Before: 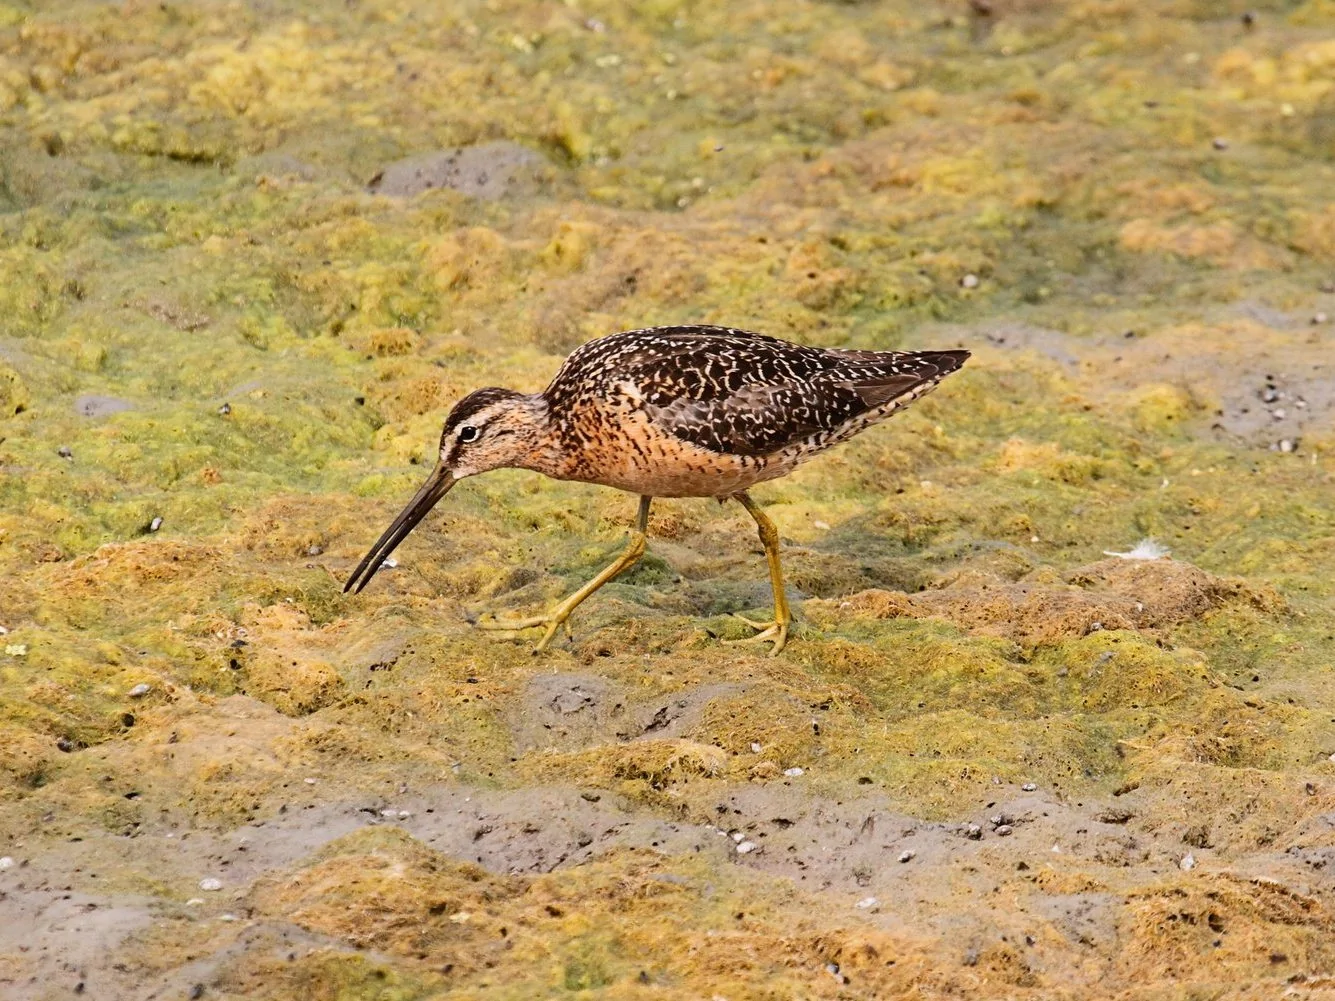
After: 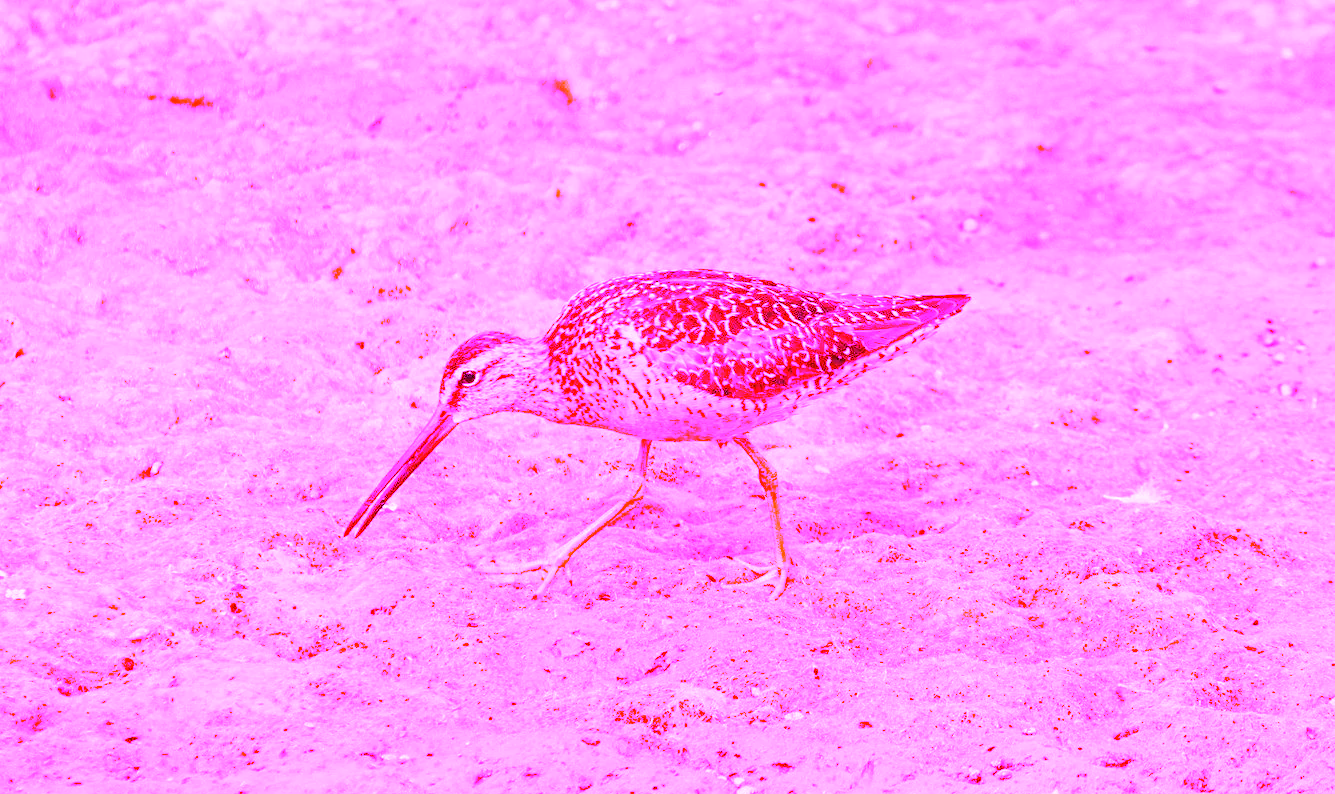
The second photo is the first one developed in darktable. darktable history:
white balance: red 8, blue 8
crop and rotate: top 5.667%, bottom 14.937%
